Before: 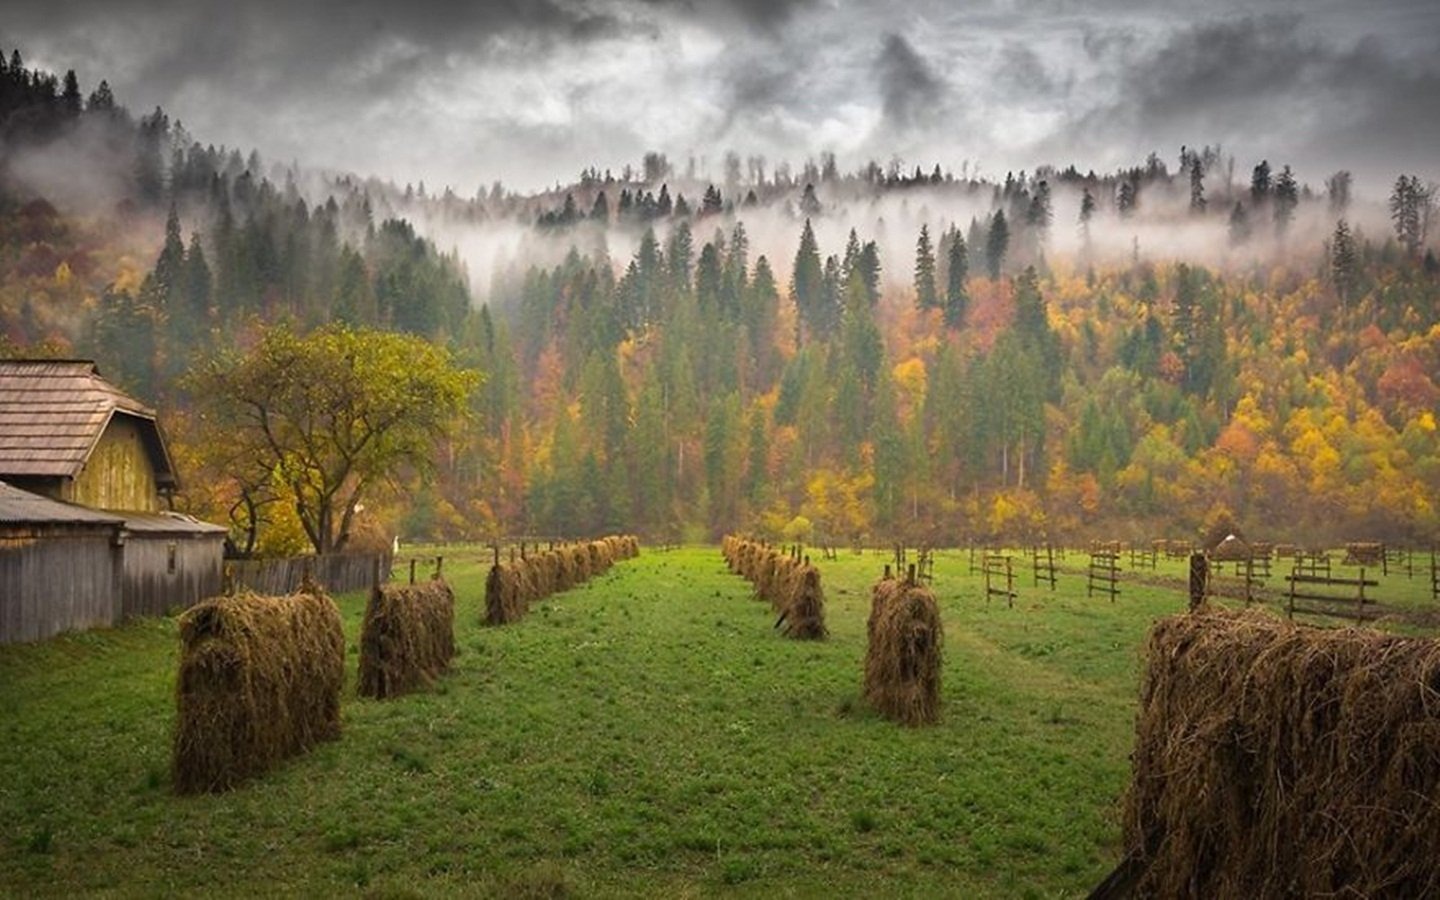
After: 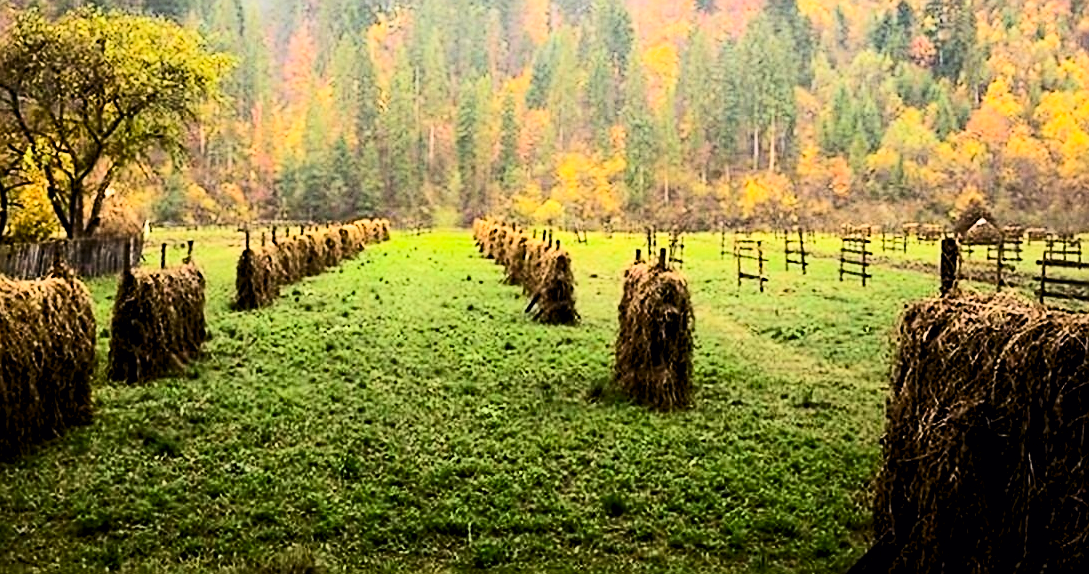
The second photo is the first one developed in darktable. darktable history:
tone equalizer: -8 EV -0.75 EV, -7 EV -0.7 EV, -6 EV -0.6 EV, -5 EV -0.4 EV, -3 EV 0.4 EV, -2 EV 0.6 EV, -1 EV 0.7 EV, +0 EV 0.75 EV, edges refinement/feathering 500, mask exposure compensation -1.57 EV, preserve details no
exposure: exposure 0.15 EV, compensate highlight preservation false
contrast brightness saturation: contrast 0.4, brightness 0.1, saturation 0.21
rgb levels: levels [[0.013, 0.434, 0.89], [0, 0.5, 1], [0, 0.5, 1]]
filmic rgb: black relative exposure -7.65 EV, white relative exposure 4.56 EV, hardness 3.61, color science v6 (2022)
crop and rotate: left 17.299%, top 35.115%, right 7.015%, bottom 1.024%
sharpen: on, module defaults
